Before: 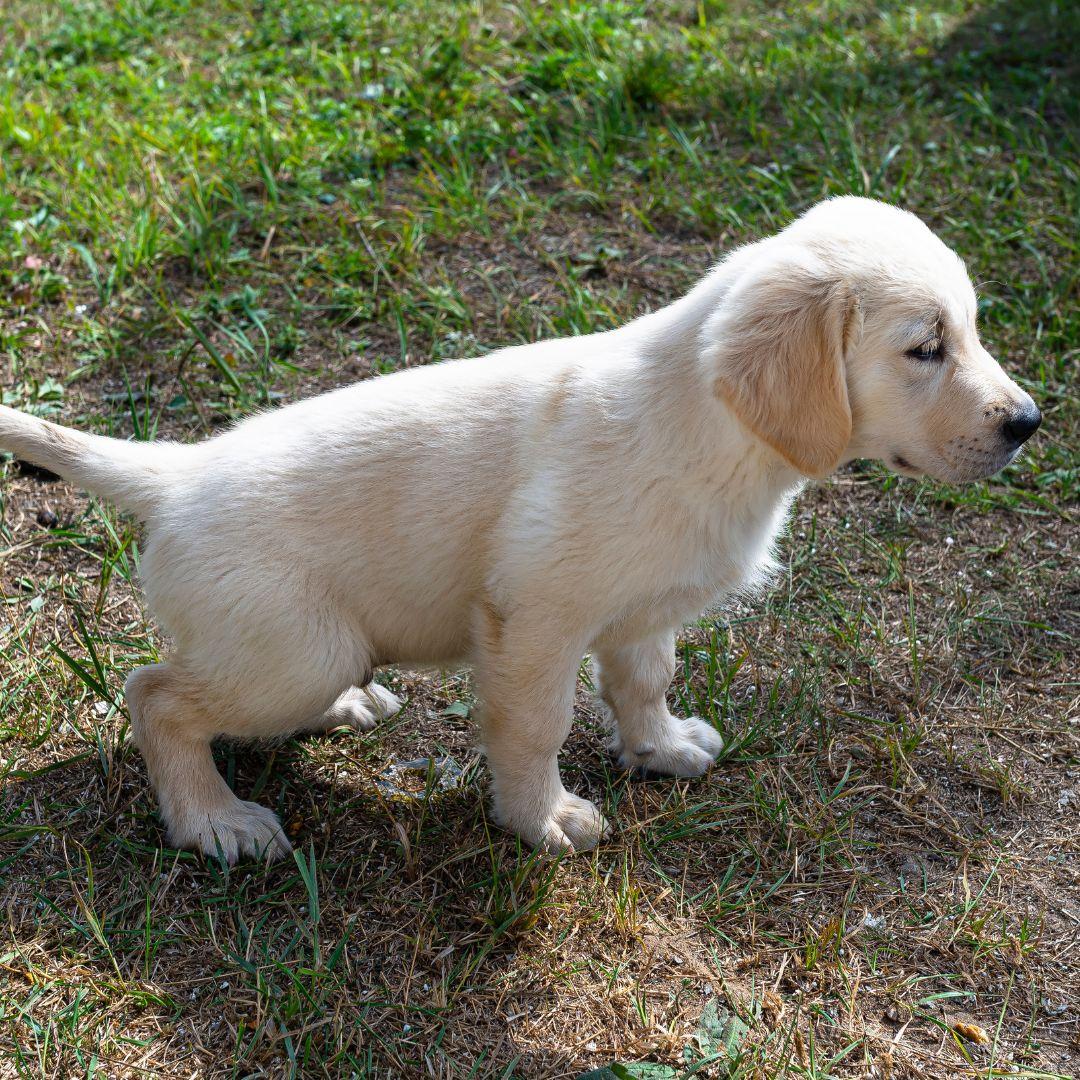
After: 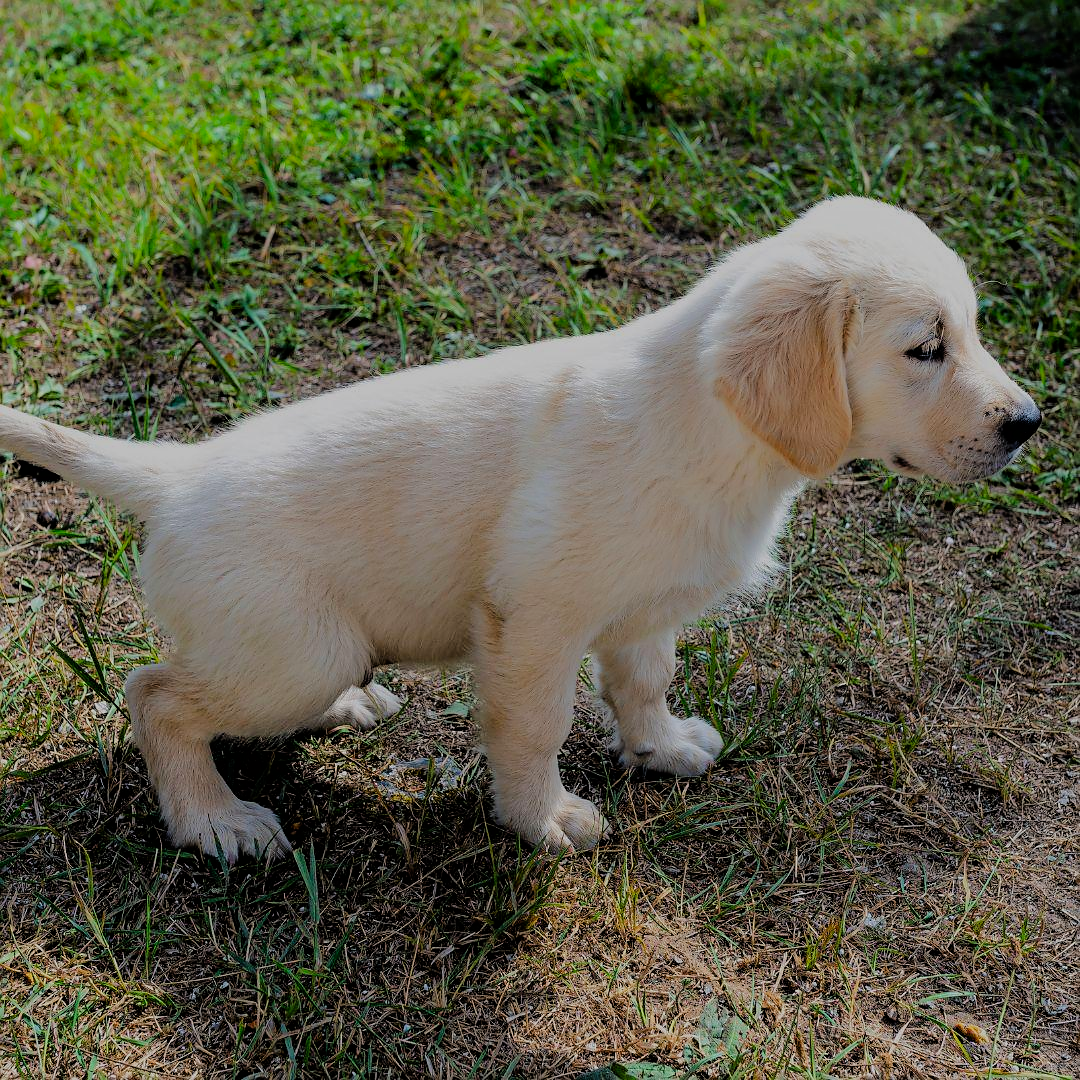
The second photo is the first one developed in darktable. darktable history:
contrast brightness saturation: saturation 0.178
sharpen: radius 1.001
tone equalizer: -8 EV -0.038 EV, -7 EV 0.04 EV, -6 EV -0.007 EV, -5 EV 0.005 EV, -4 EV -0.039 EV, -3 EV -0.232 EV, -2 EV -0.641 EV, -1 EV -1.01 EV, +0 EV -0.968 EV, edges refinement/feathering 500, mask exposure compensation -1.57 EV, preserve details no
filmic rgb: black relative exposure -4.95 EV, white relative exposure 2.83 EV, hardness 3.73
